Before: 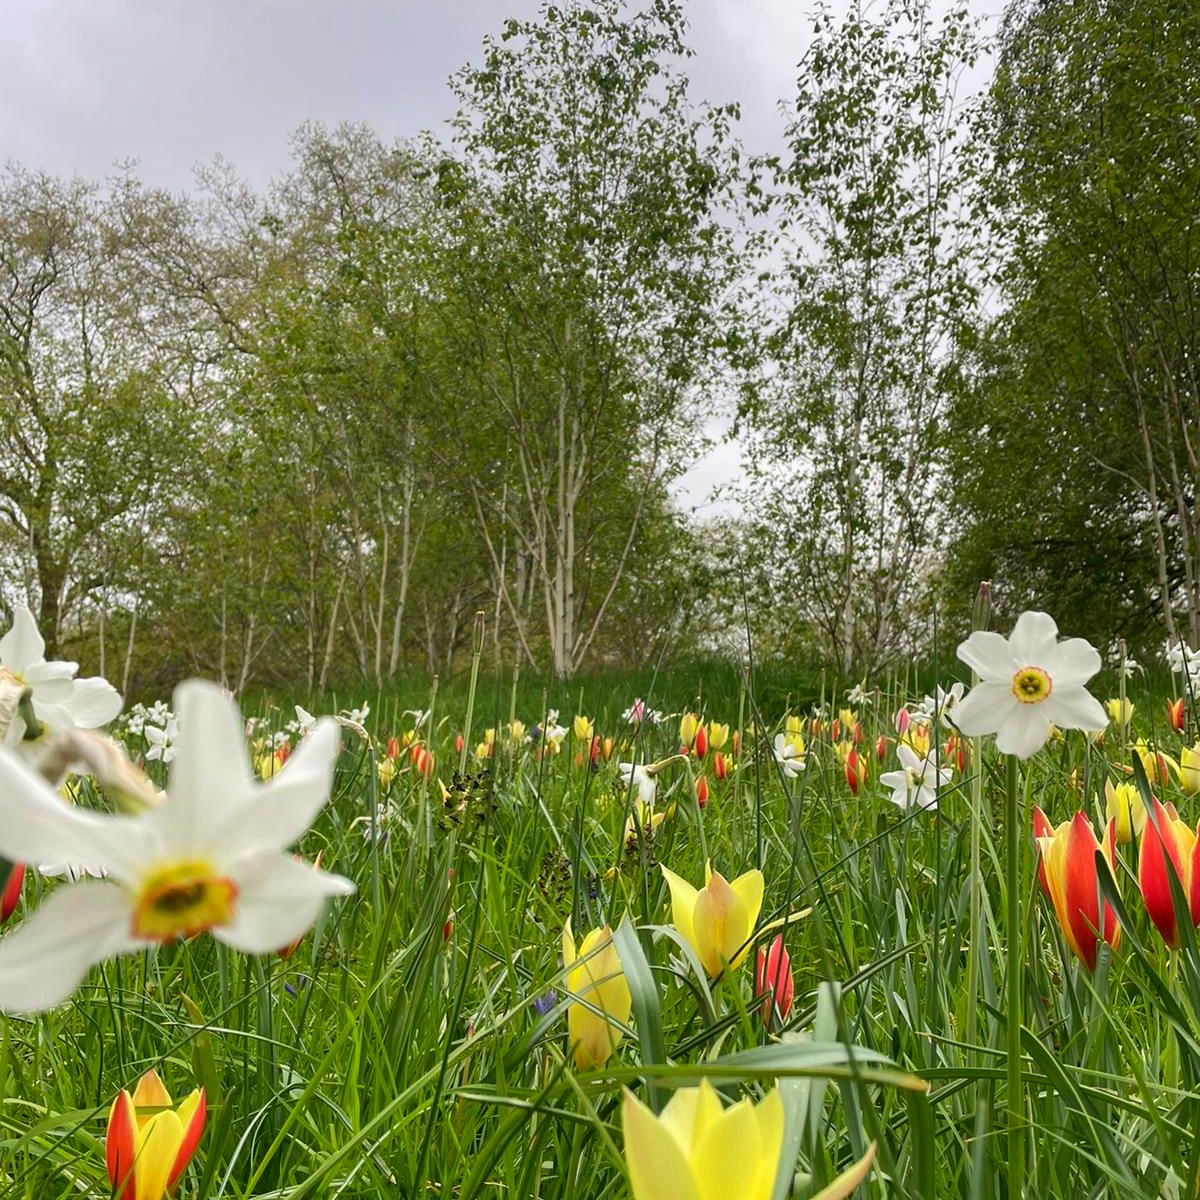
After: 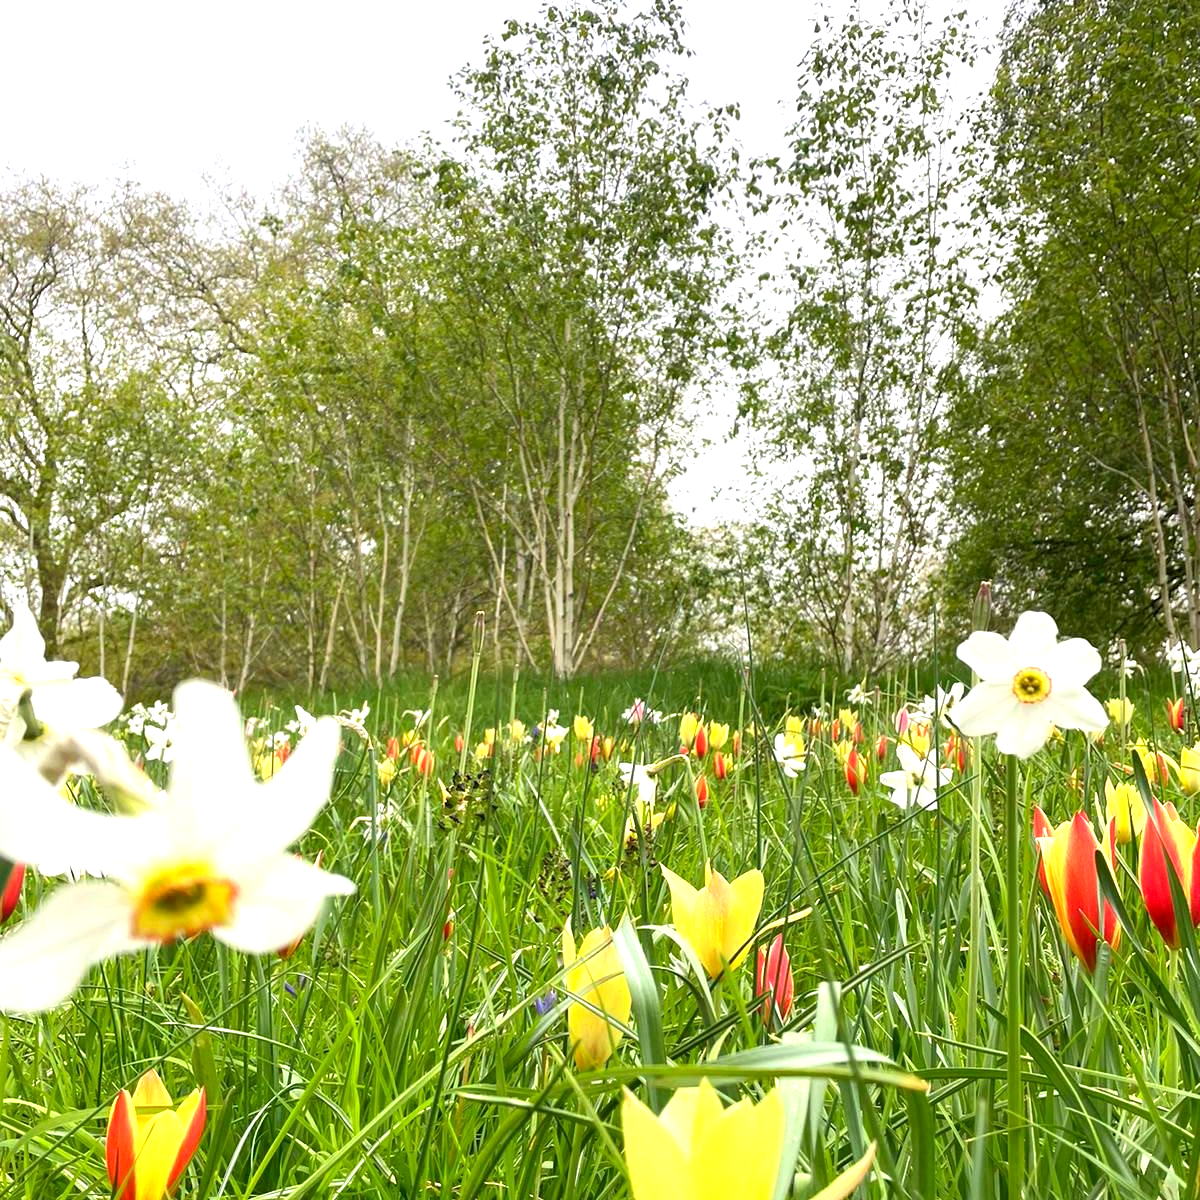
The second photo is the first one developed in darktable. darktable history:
exposure: black level correction 0.001, exposure 1.044 EV, compensate highlight preservation false
